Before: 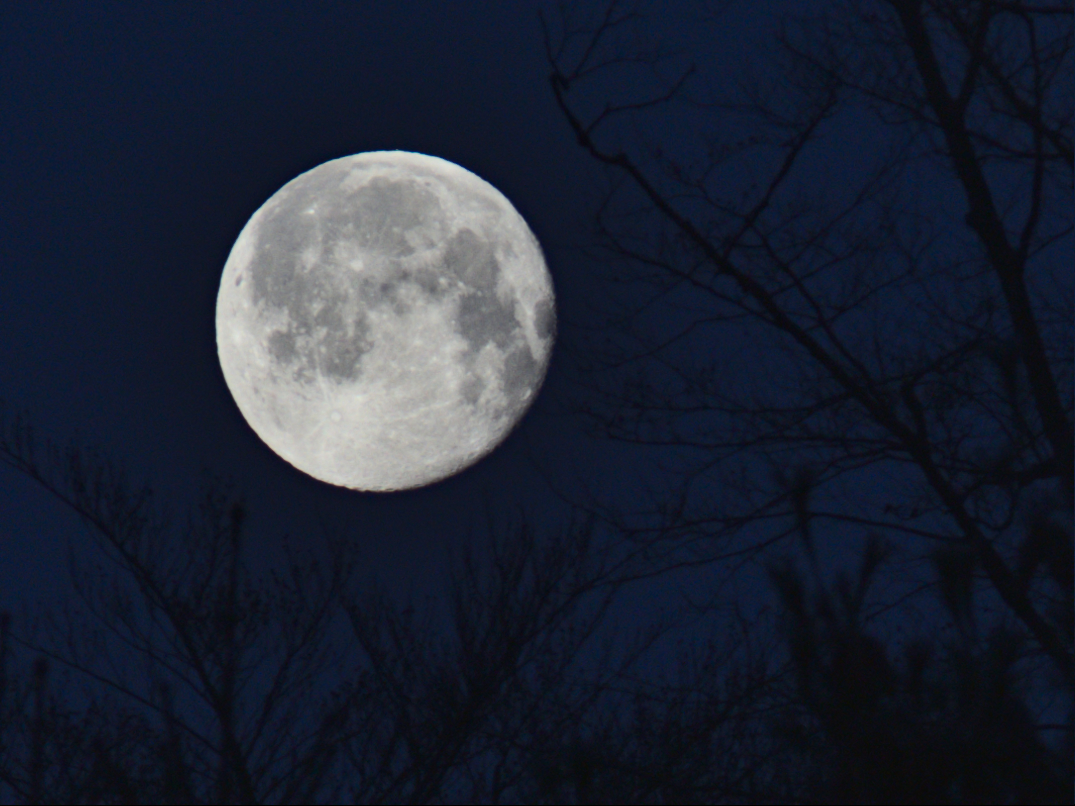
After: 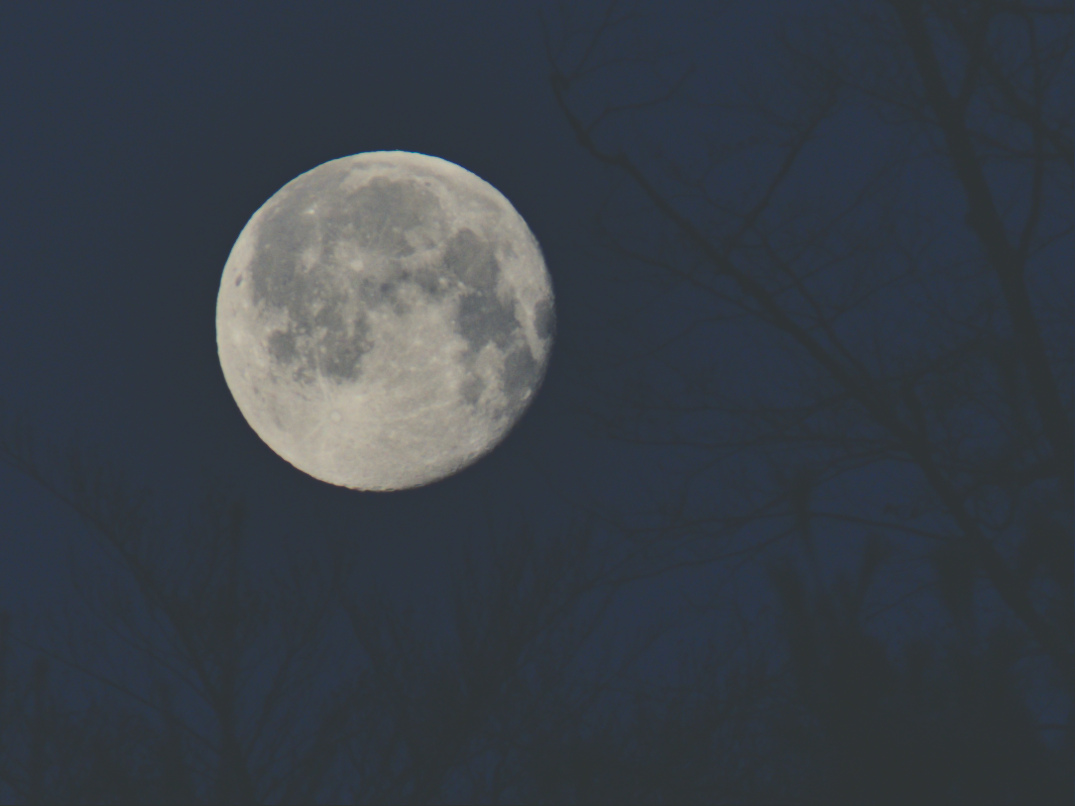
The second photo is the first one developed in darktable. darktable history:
exposure: black level correction -0.036, exposure -0.497 EV, compensate highlight preservation false
color balance rgb: shadows lift › chroma 2%, shadows lift › hue 219.6°, power › hue 313.2°, highlights gain › chroma 3%, highlights gain › hue 75.6°, global offset › luminance 0.5%, perceptual saturation grading › global saturation 15.33%, perceptual saturation grading › highlights -19.33%, perceptual saturation grading › shadows 20%, global vibrance 20%
